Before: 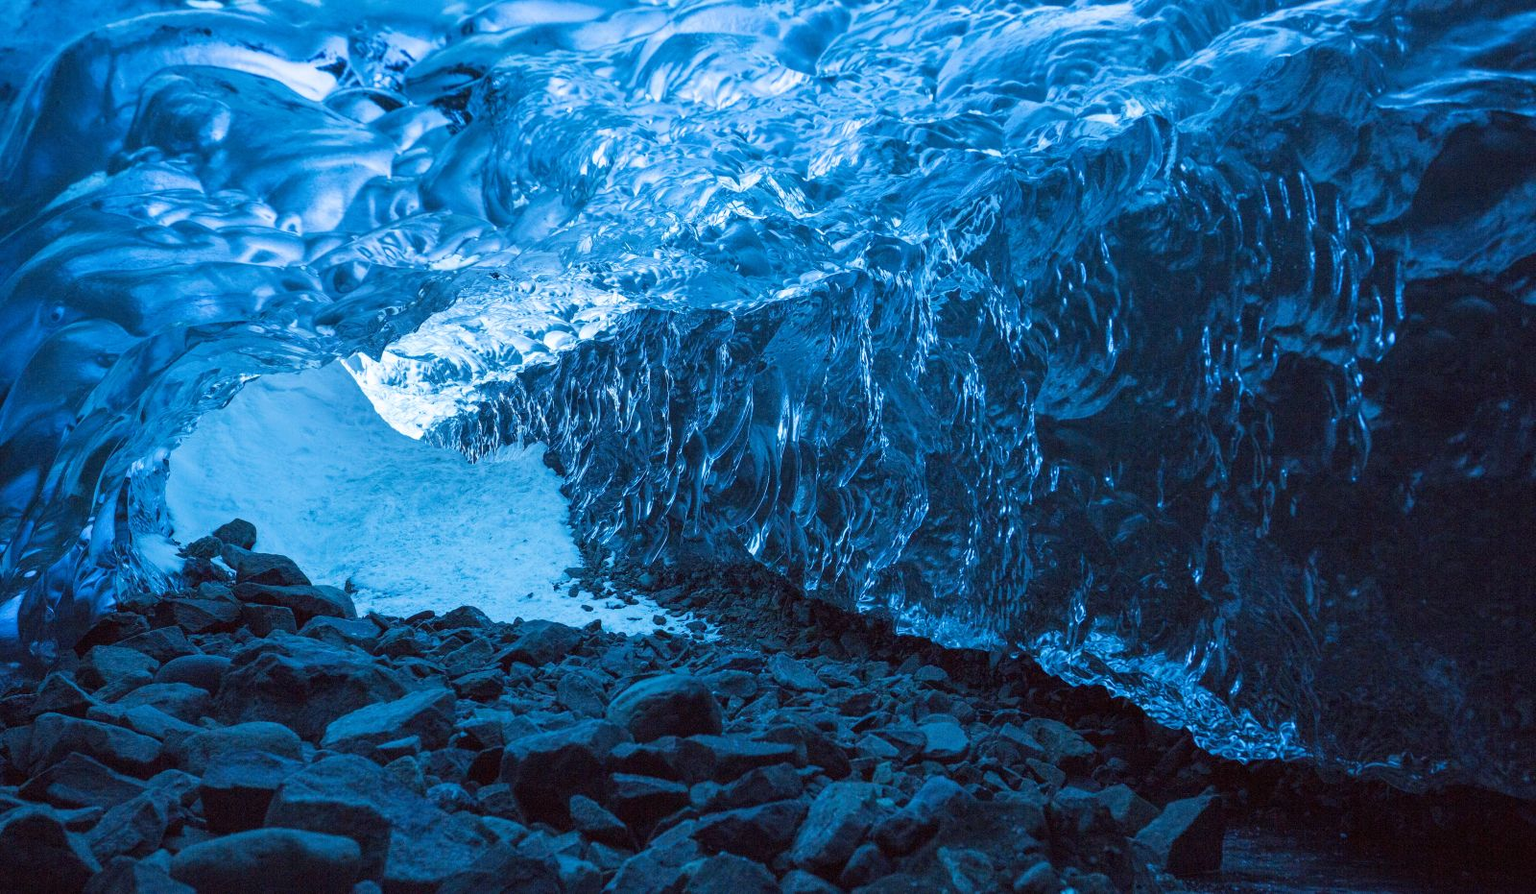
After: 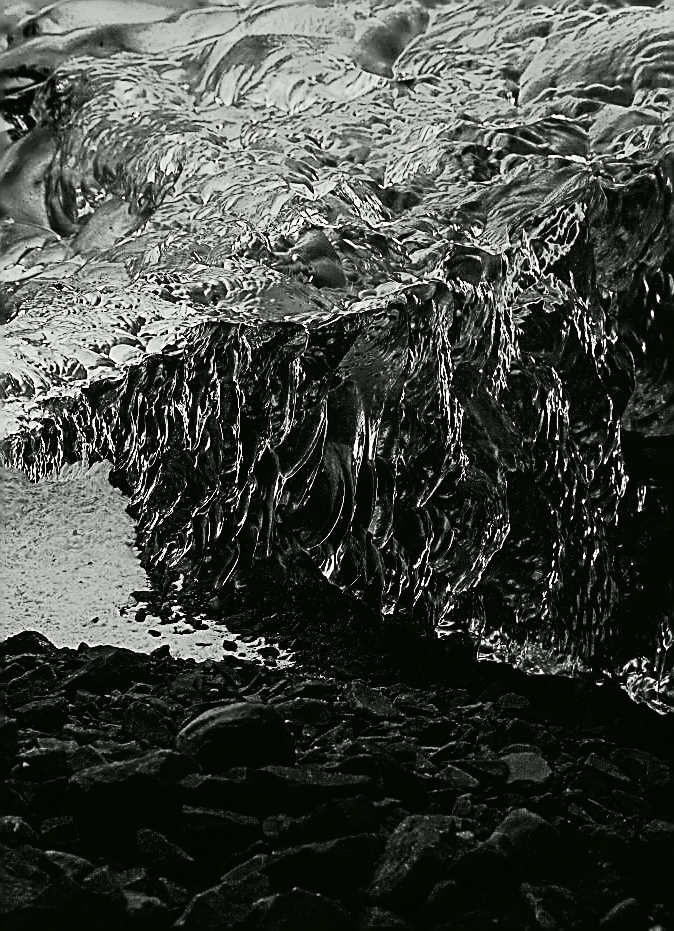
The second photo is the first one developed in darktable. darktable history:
contrast brightness saturation: contrast 0.09, brightness -0.59, saturation 0.17
sharpen: amount 1.861
crop: left 28.583%, right 29.231%
tone curve: curves: ch0 [(0, 0.017) (0.091, 0.04) (0.296, 0.276) (0.439, 0.482) (0.64, 0.729) (0.785, 0.817) (0.995, 0.917)]; ch1 [(0, 0) (0.384, 0.365) (0.463, 0.447) (0.486, 0.474) (0.503, 0.497) (0.526, 0.52) (0.555, 0.564) (0.578, 0.589) (0.638, 0.66) (0.766, 0.773) (1, 1)]; ch2 [(0, 0) (0.374, 0.344) (0.446, 0.443) (0.501, 0.509) (0.528, 0.522) (0.569, 0.593) (0.61, 0.646) (0.666, 0.688) (1, 1)], color space Lab, independent channels, preserve colors none
color calibration: output gray [0.246, 0.254, 0.501, 0], gray › normalize channels true, illuminant same as pipeline (D50), adaptation XYZ, x 0.346, y 0.359, gamut compression 0
